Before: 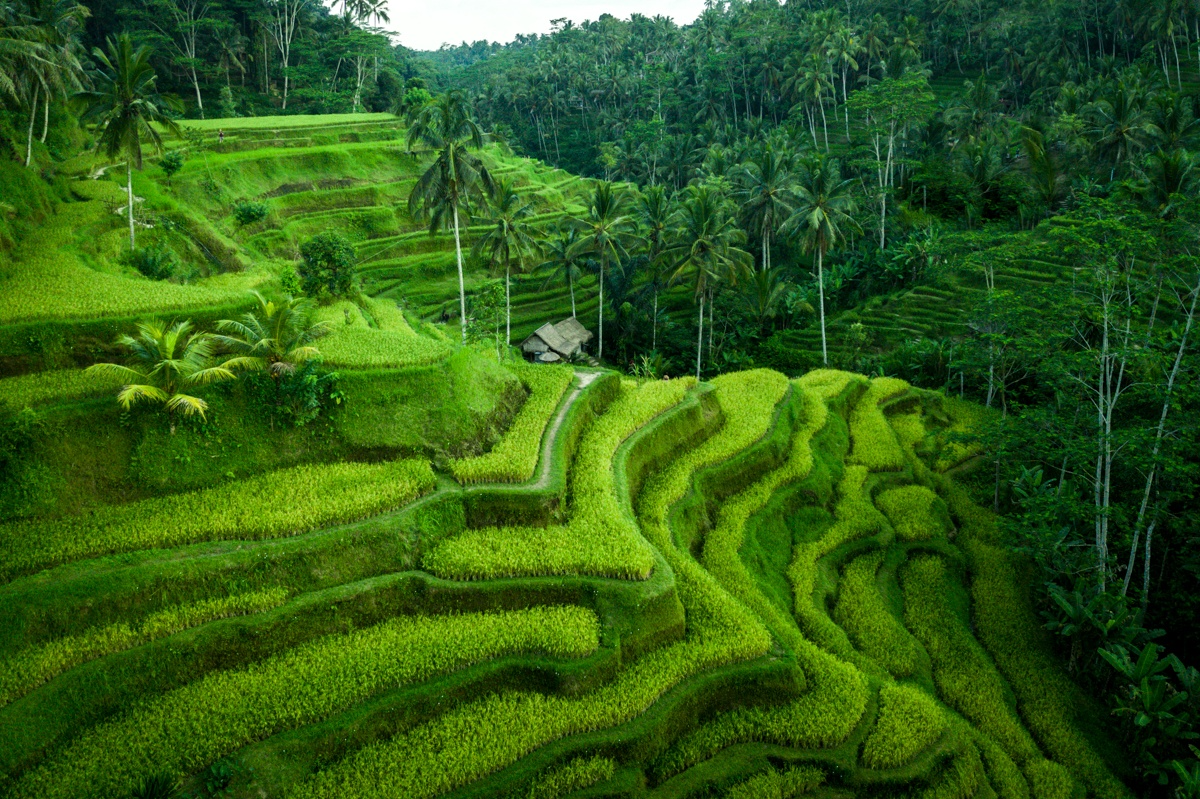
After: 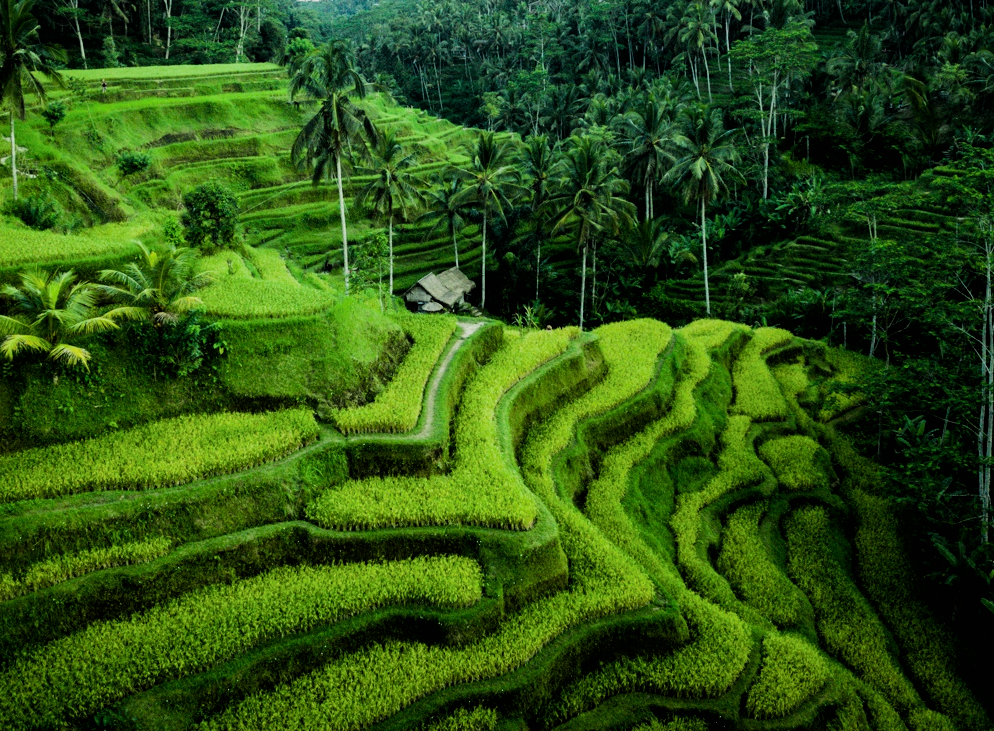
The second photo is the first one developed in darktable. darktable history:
filmic rgb: black relative exposure -5 EV, hardness 2.88, contrast 1.3, highlights saturation mix -30%
crop: left 9.807%, top 6.259%, right 7.334%, bottom 2.177%
